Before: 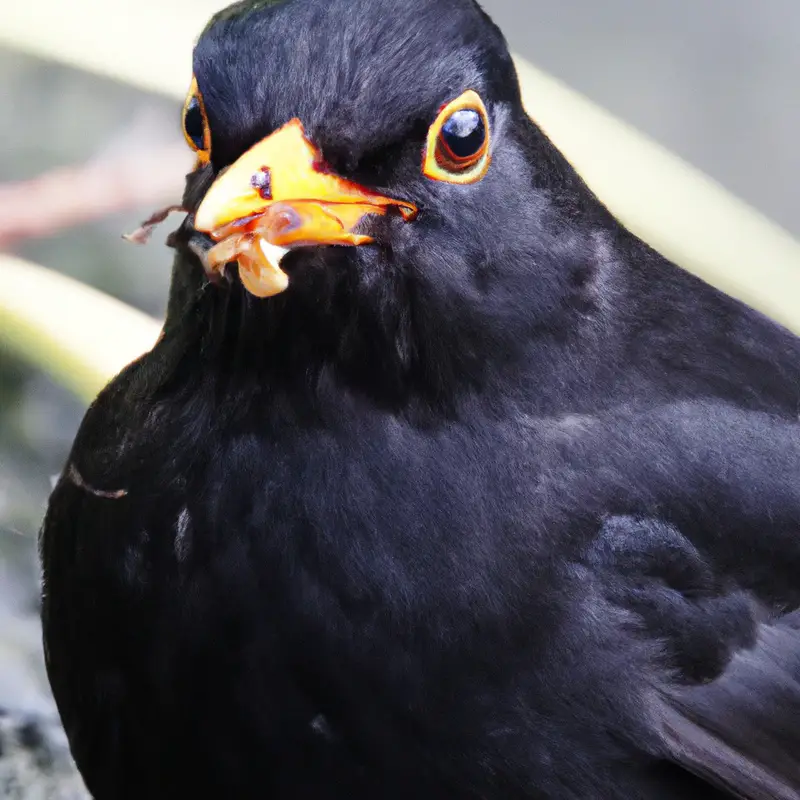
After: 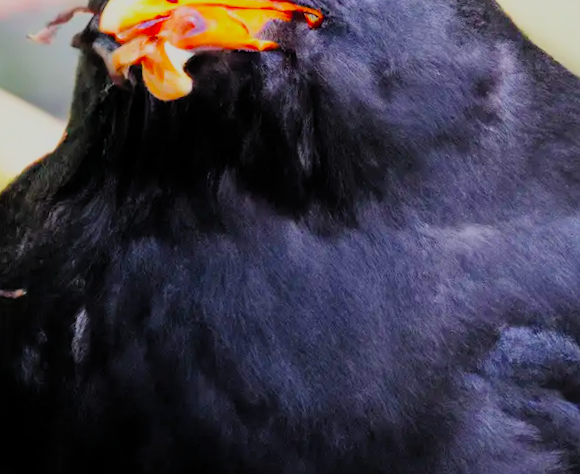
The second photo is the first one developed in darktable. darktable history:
rotate and perspective: rotation -2°, crop left 0.022, crop right 0.978, crop top 0.049, crop bottom 0.951
contrast brightness saturation: contrast 0.07, brightness 0.08, saturation 0.18
crop and rotate: angle -3.37°, left 9.79%, top 20.73%, right 12.42%, bottom 11.82%
filmic rgb: black relative exposure -8.79 EV, white relative exposure 4.98 EV, threshold 6 EV, target black luminance 0%, hardness 3.77, latitude 66.34%, contrast 0.822, highlights saturation mix 10%, shadows ↔ highlights balance 20%, add noise in highlights 0.1, color science v4 (2020), iterations of high-quality reconstruction 0, type of noise poissonian, enable highlight reconstruction true
